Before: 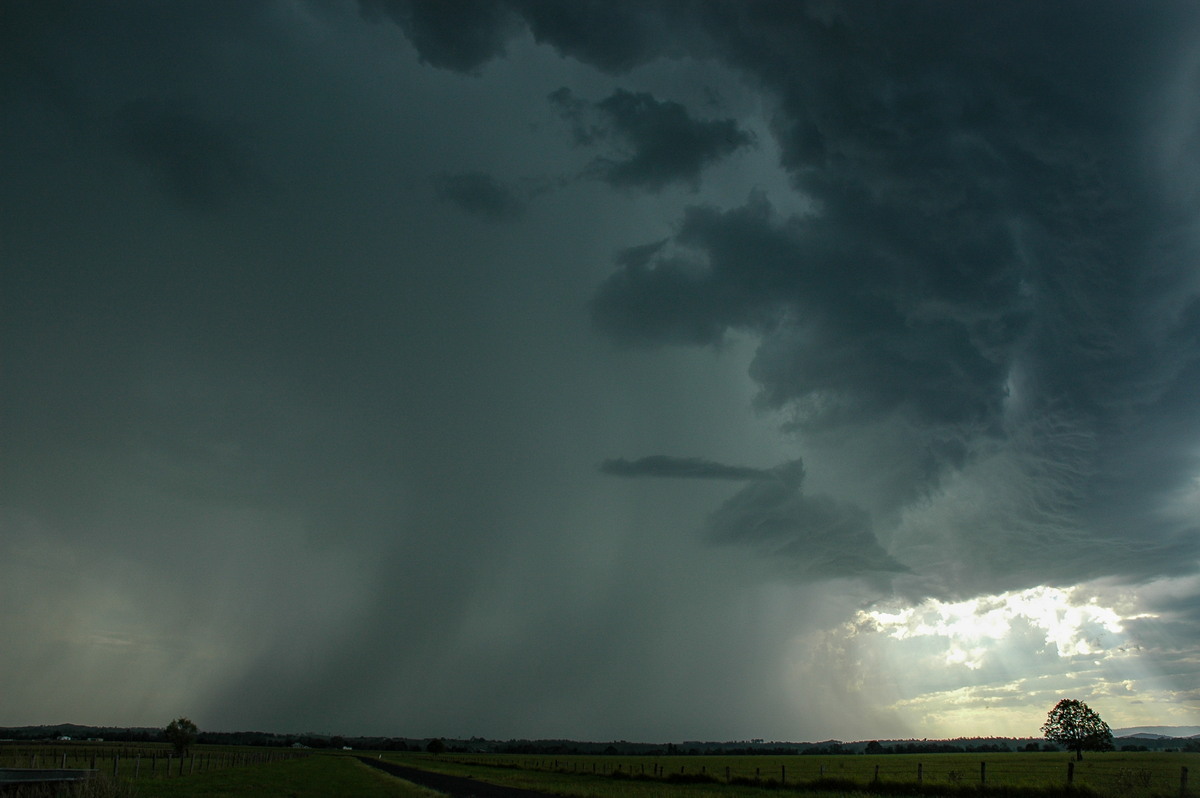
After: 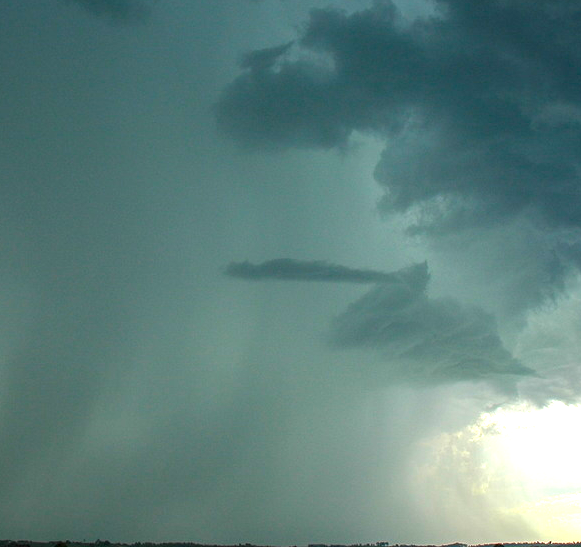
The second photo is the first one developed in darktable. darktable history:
exposure: black level correction 0, exposure 1.2 EV, compensate highlight preservation false
color correction: highlights b* 0.046, saturation 1.3
crop: left 31.313%, top 24.767%, right 20.253%, bottom 6.627%
